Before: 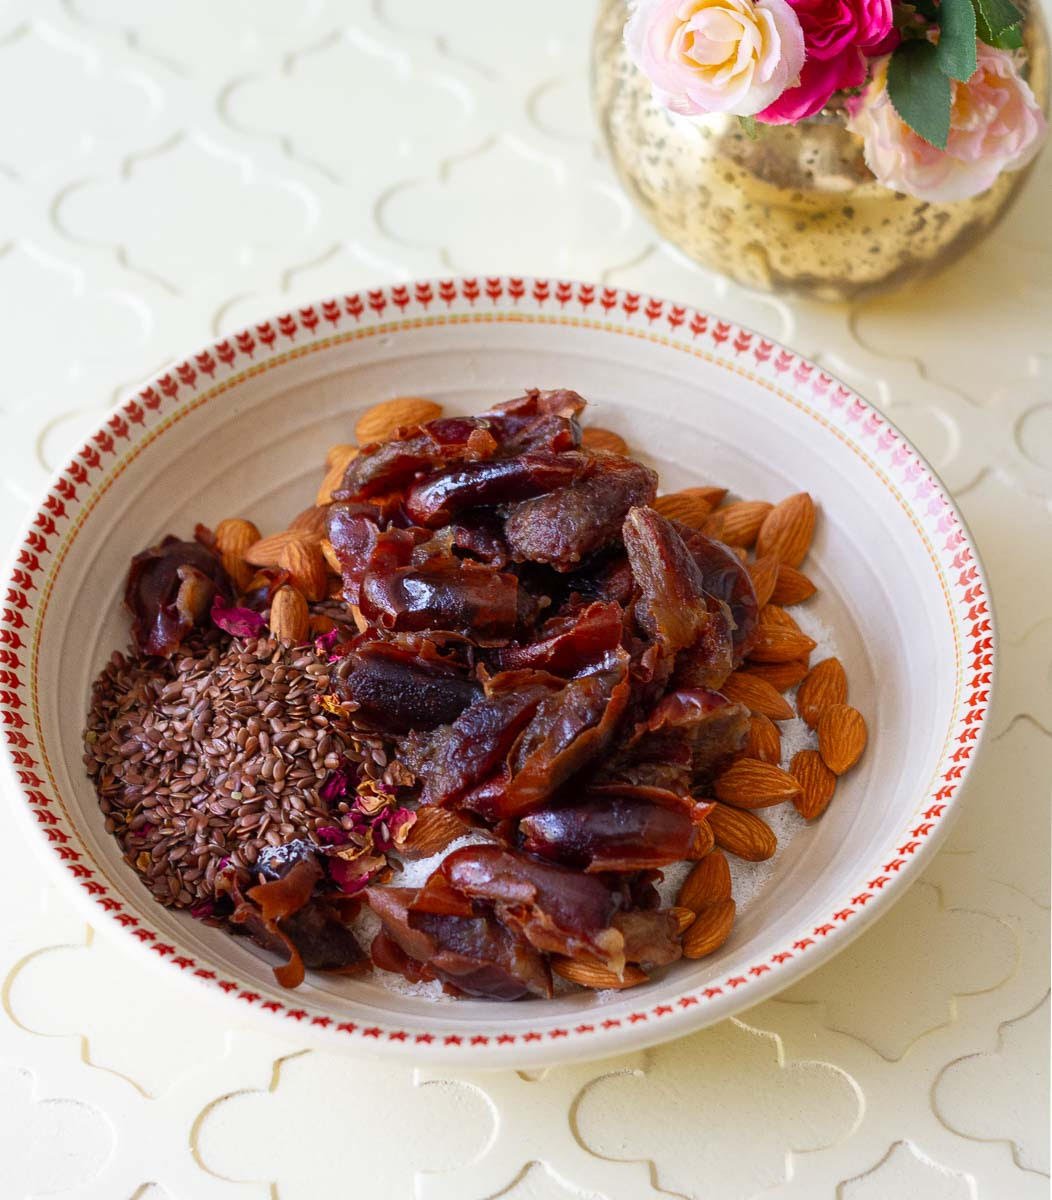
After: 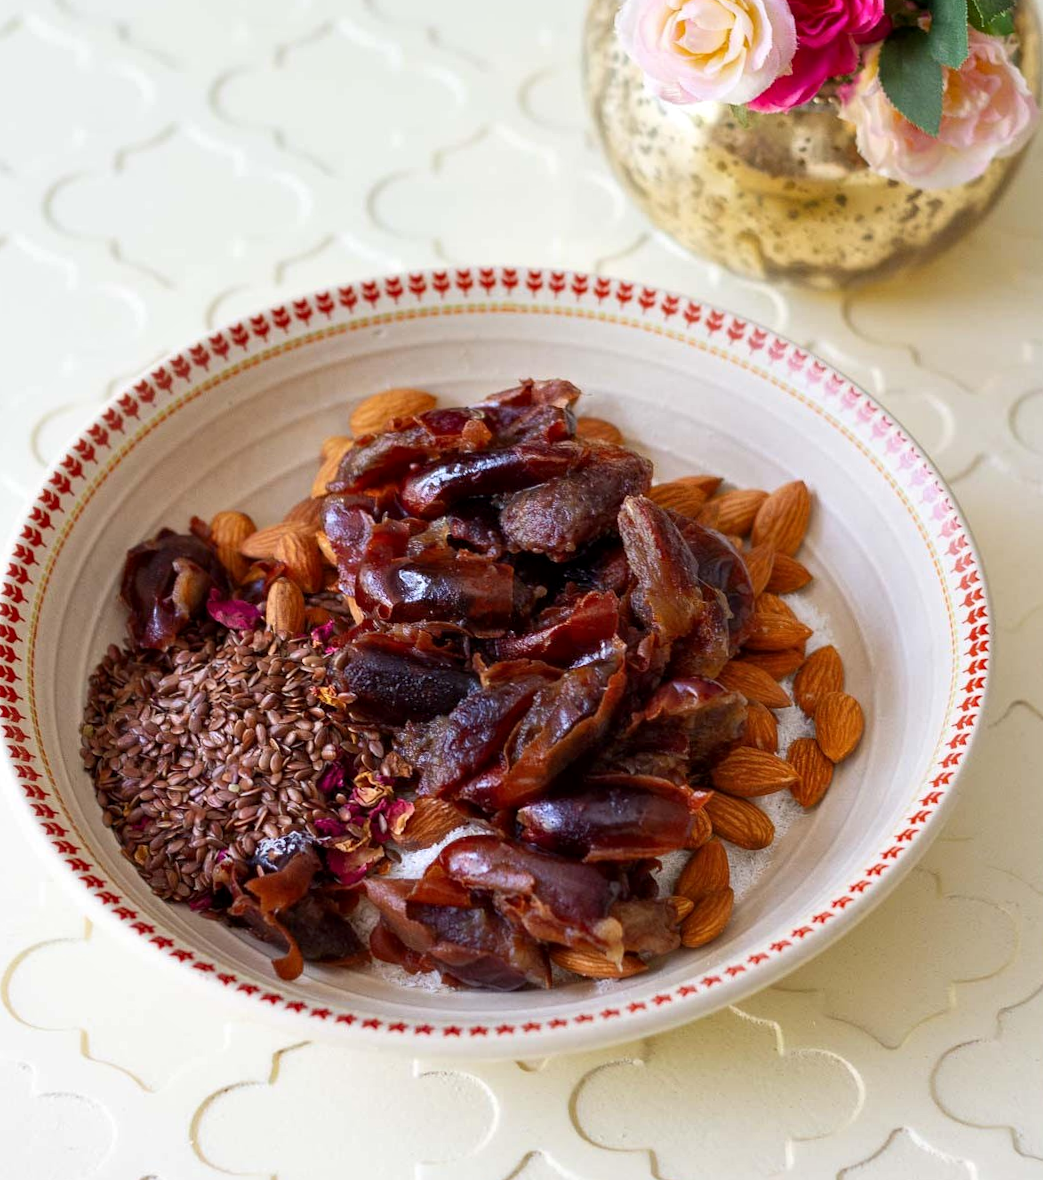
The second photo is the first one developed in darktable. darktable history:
contrast equalizer: y [[0.509, 0.517, 0.523, 0.523, 0.517, 0.509], [0.5 ×6], [0.5 ×6], [0 ×6], [0 ×6]]
rotate and perspective: rotation -0.45°, automatic cropping original format, crop left 0.008, crop right 0.992, crop top 0.012, crop bottom 0.988
